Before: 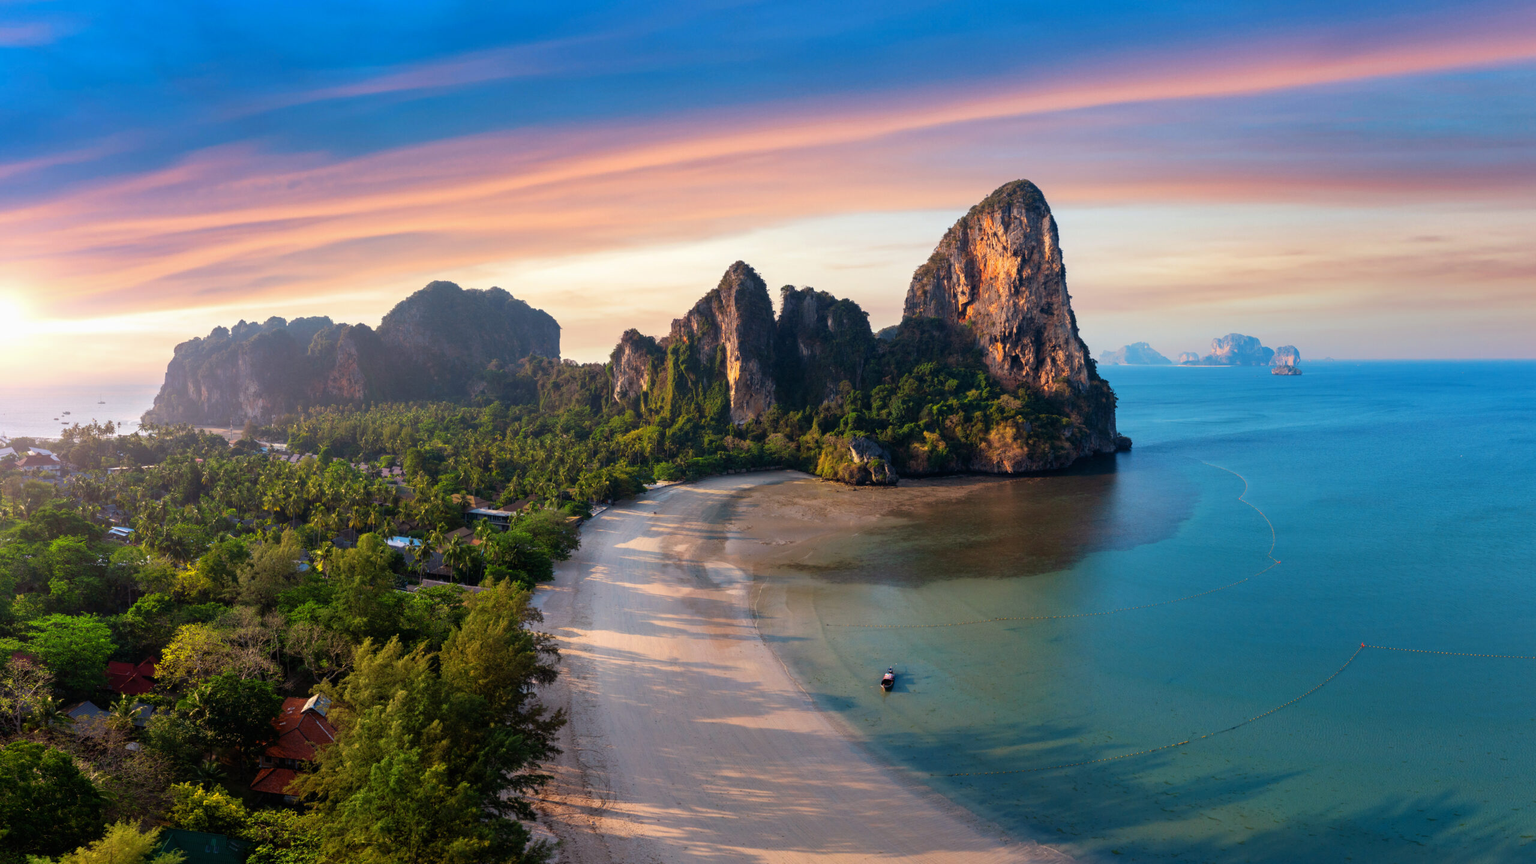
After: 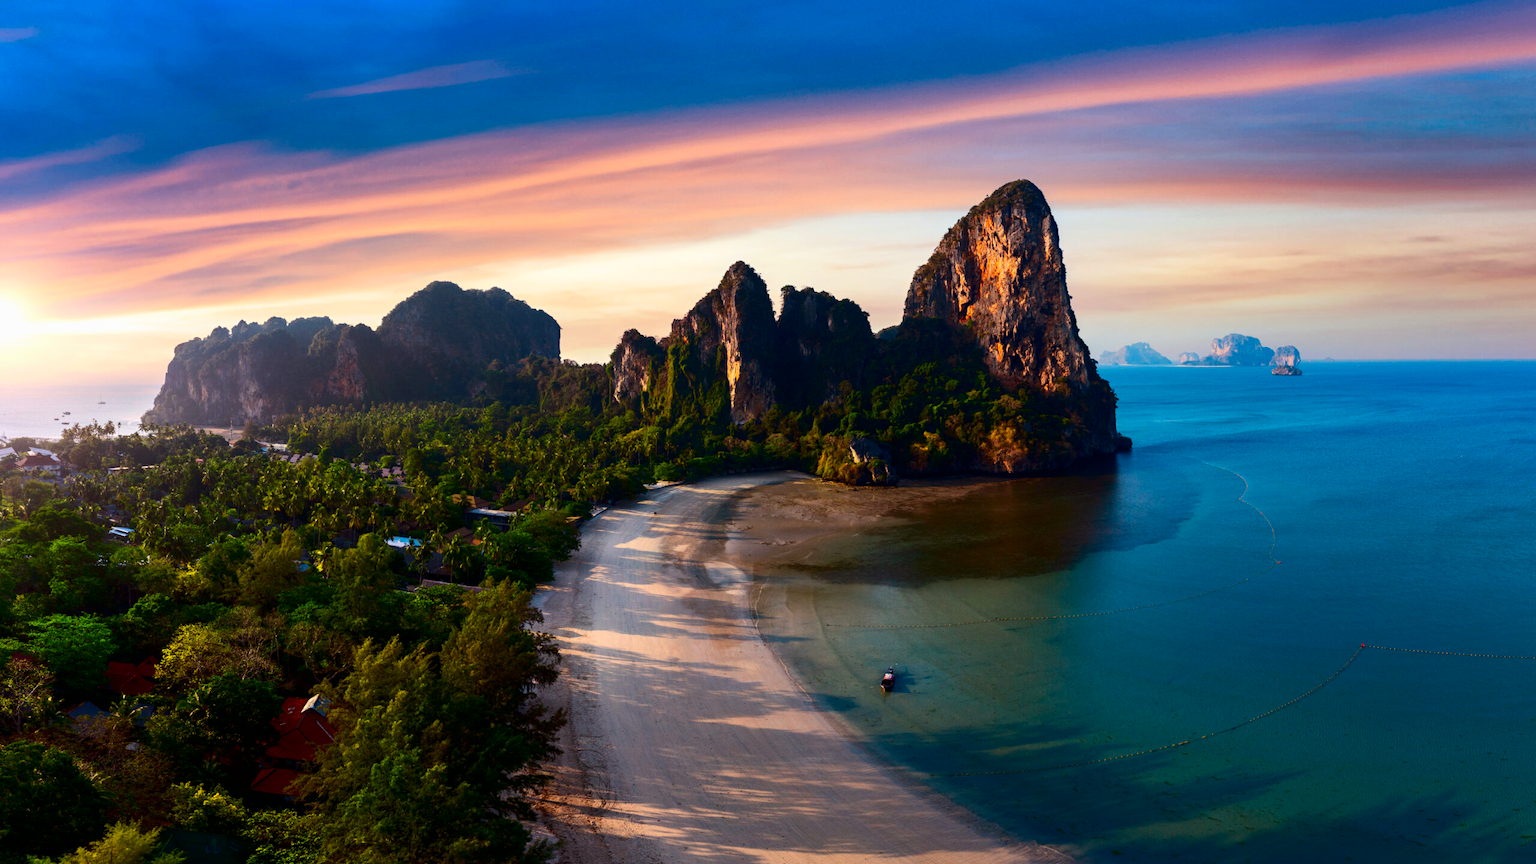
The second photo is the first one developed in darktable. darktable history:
contrast brightness saturation: contrast 0.218, brightness -0.188, saturation 0.233
